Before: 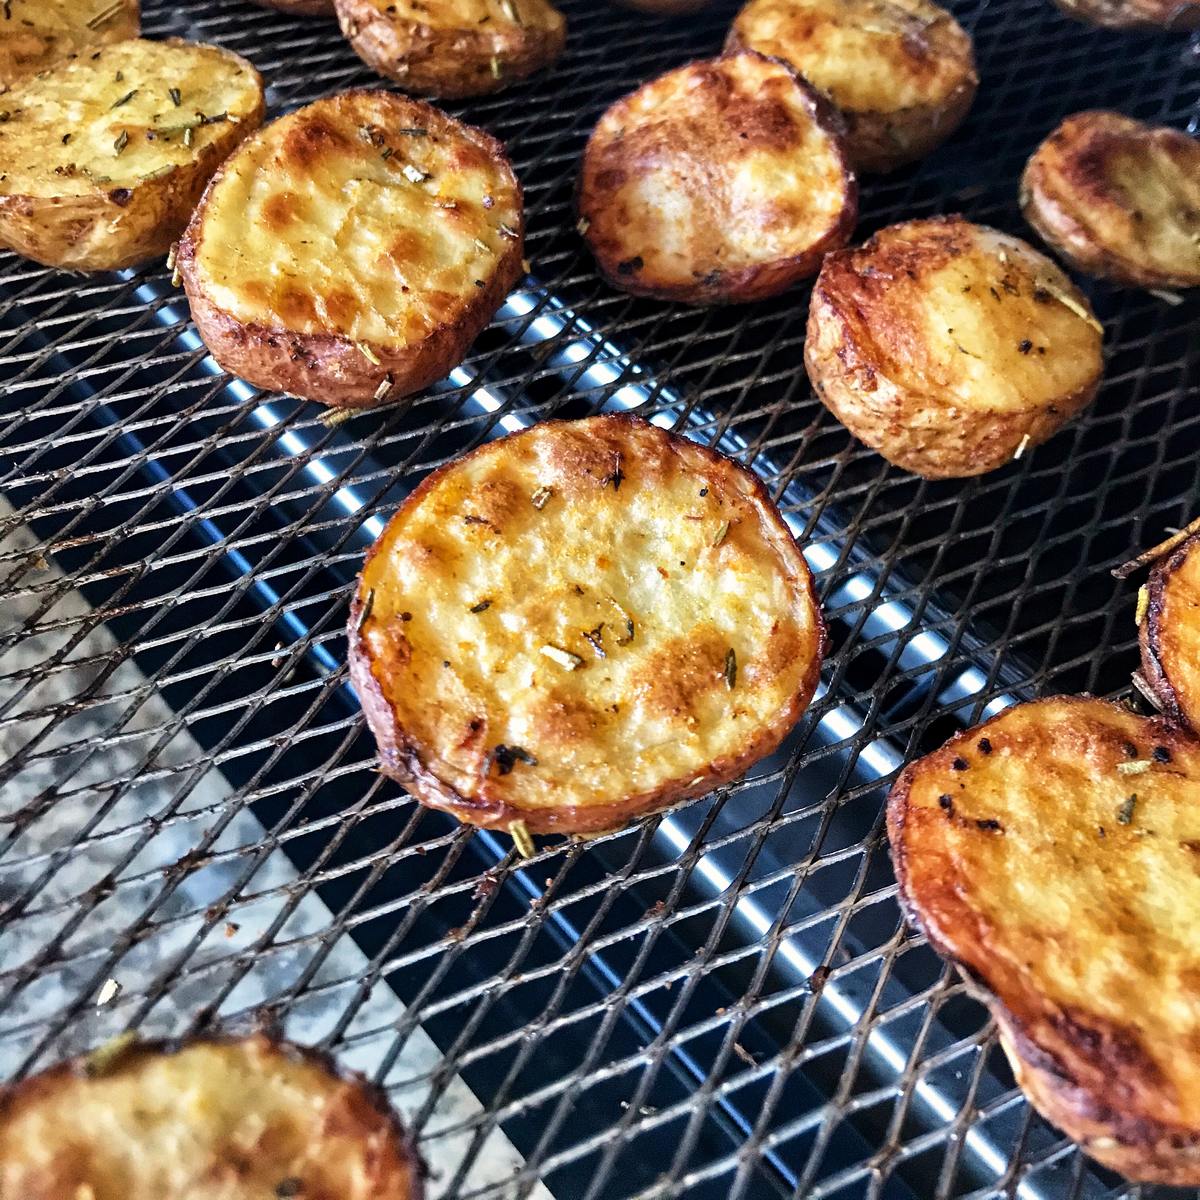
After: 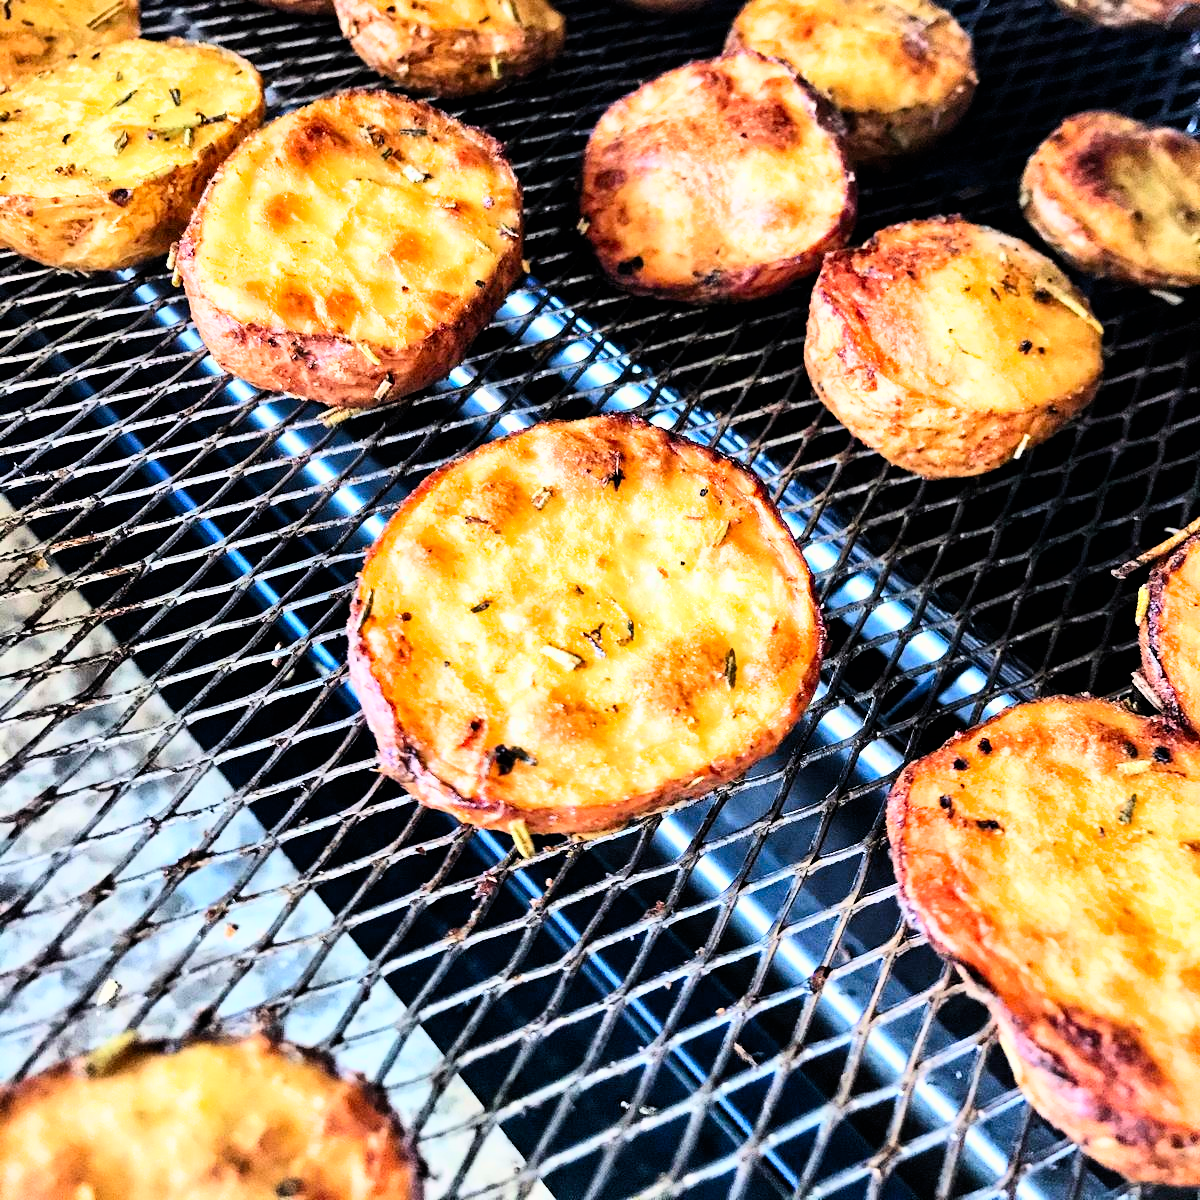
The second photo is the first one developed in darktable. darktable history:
exposure: black level correction 0, exposure 0.898 EV, compensate highlight preservation false
contrast brightness saturation: contrast 0.23, brightness 0.101, saturation 0.288
filmic rgb: black relative exposure -5.04 EV, white relative exposure 3.96 EV, threshold 3 EV, hardness 2.9, contrast 1.188, color science v6 (2022), enable highlight reconstruction true
